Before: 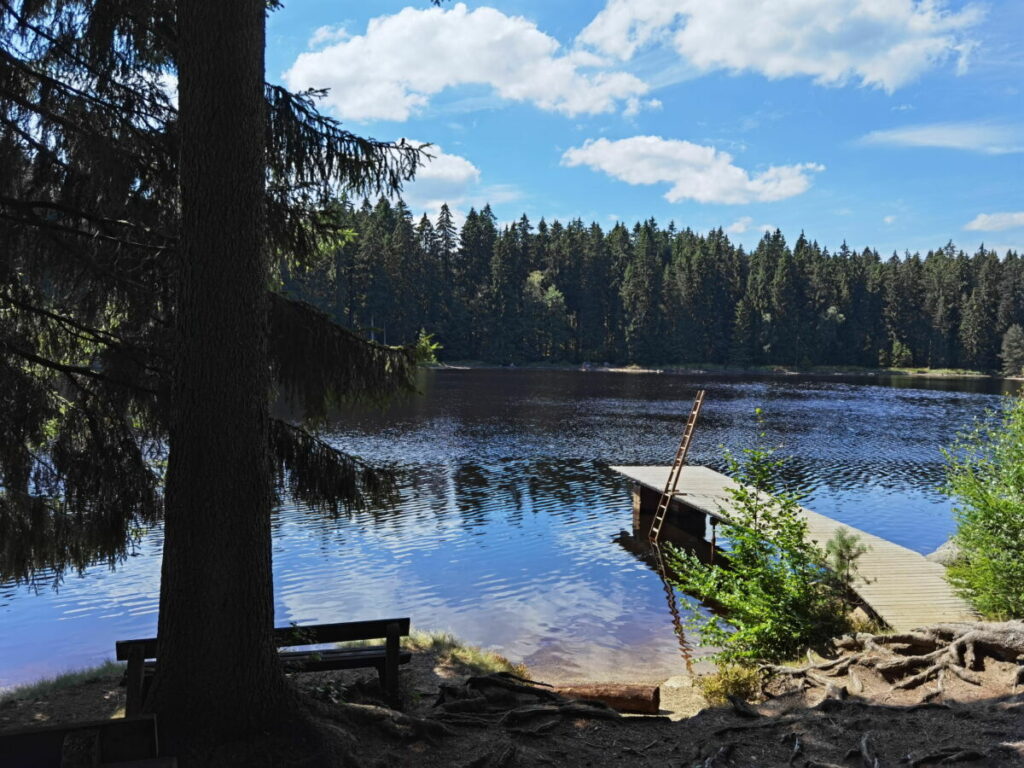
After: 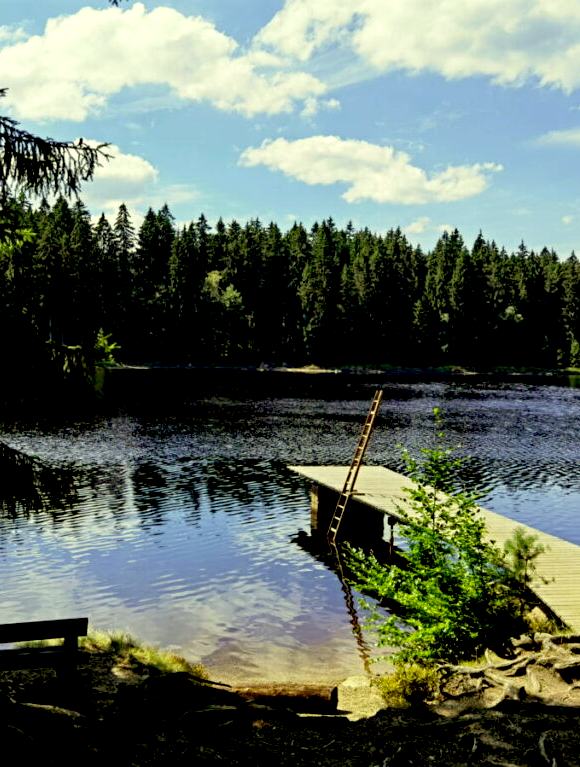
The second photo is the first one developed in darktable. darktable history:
crop: left 31.458%, top 0%, right 11.876%
exposure: black level correction 0.031, exposure 0.304 EV, compensate highlight preservation false
color correction: highlights a* 0.162, highlights b* 29.53, shadows a* -0.162, shadows b* 21.09
white balance: red 0.925, blue 1.046
